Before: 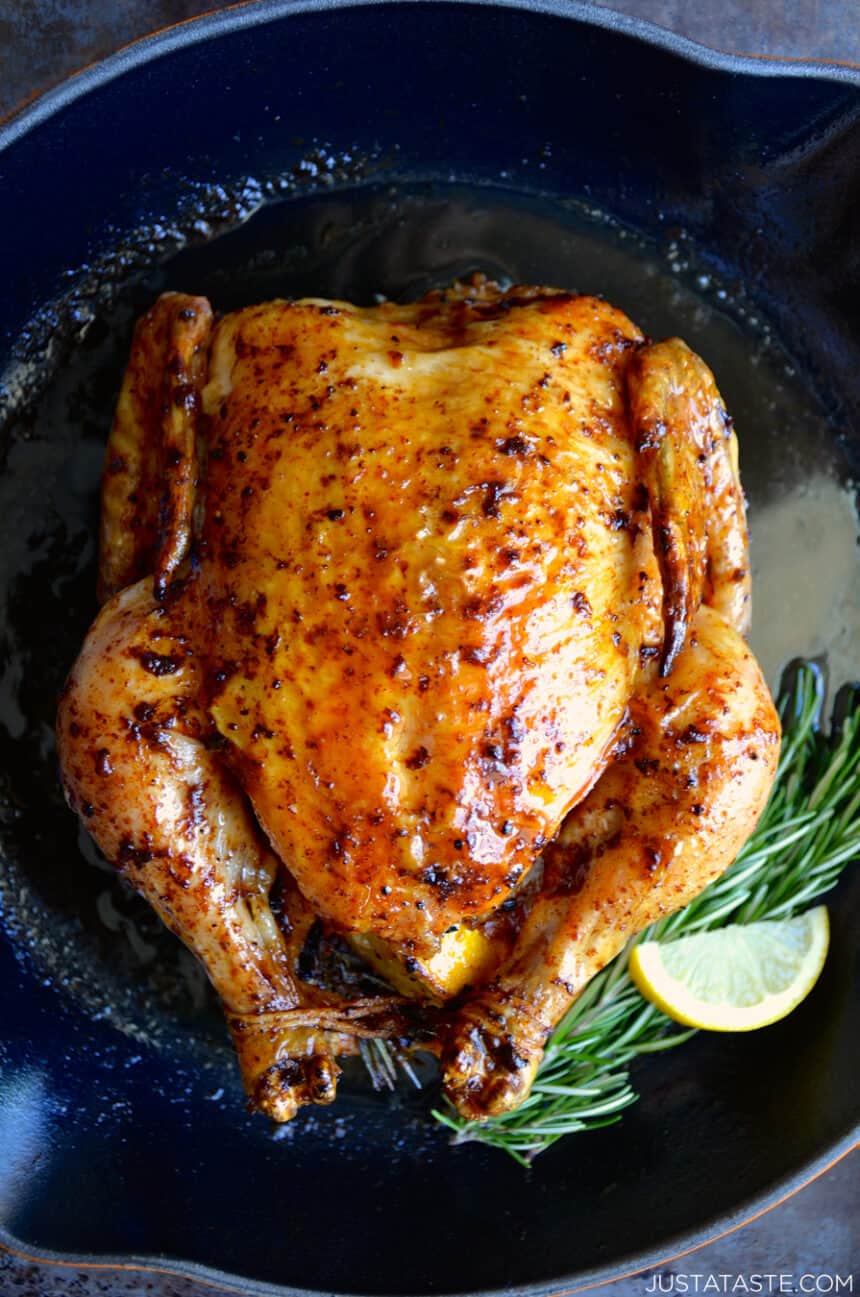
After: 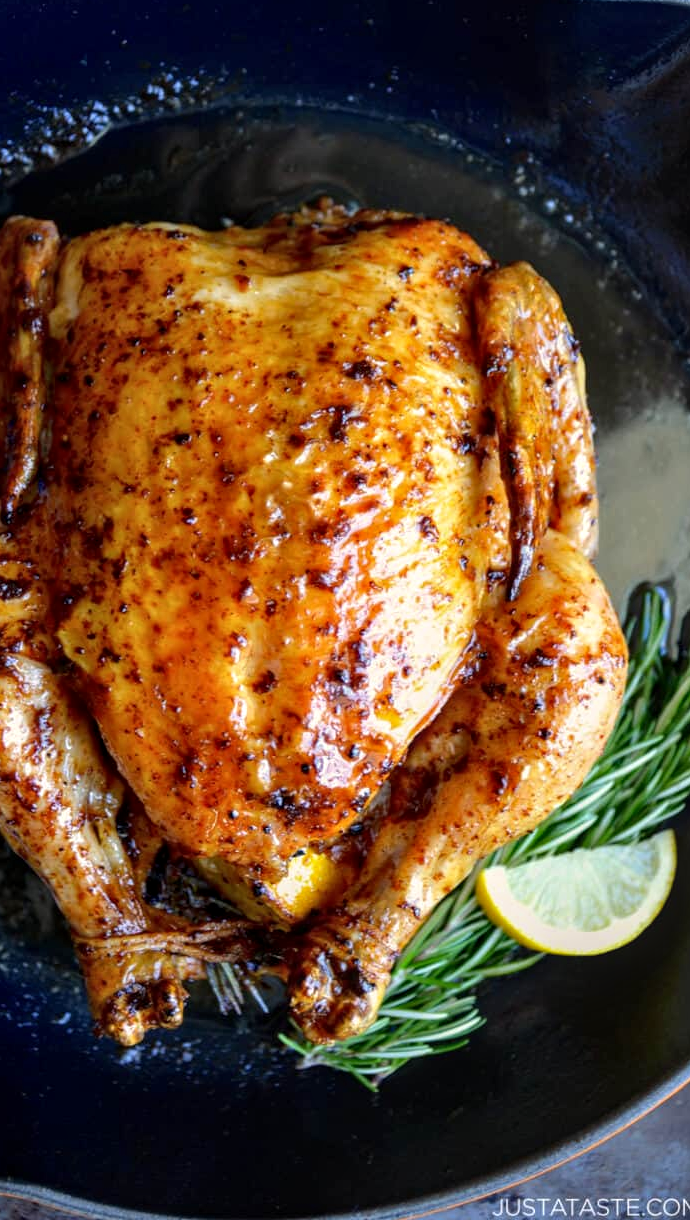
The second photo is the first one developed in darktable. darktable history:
local contrast: on, module defaults
crop and rotate: left 17.876%, top 5.865%, right 1.854%
